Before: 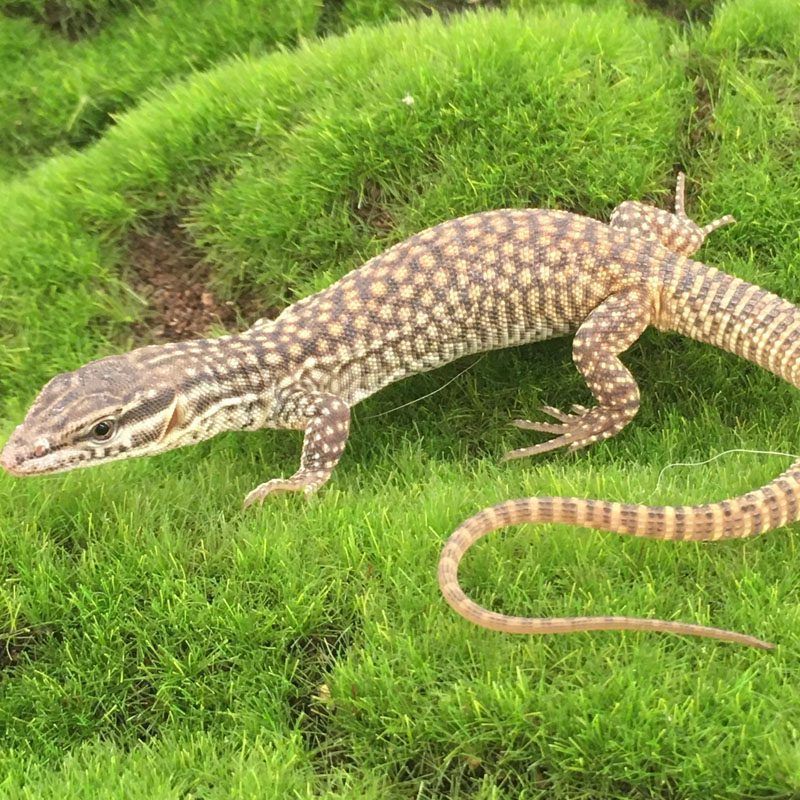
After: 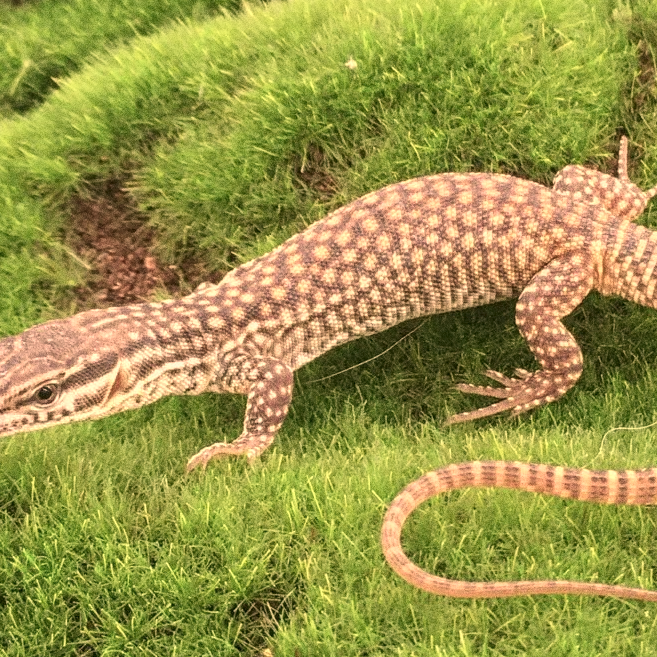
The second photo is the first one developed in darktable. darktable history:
color contrast: blue-yellow contrast 0.62
grain: coarseness 0.09 ISO, strength 40%
local contrast: on, module defaults
crop and rotate: left 7.196%, top 4.574%, right 10.605%, bottom 13.178%
color correction: highlights a* 17.94, highlights b* 35.39, shadows a* 1.48, shadows b* 6.42, saturation 1.01
